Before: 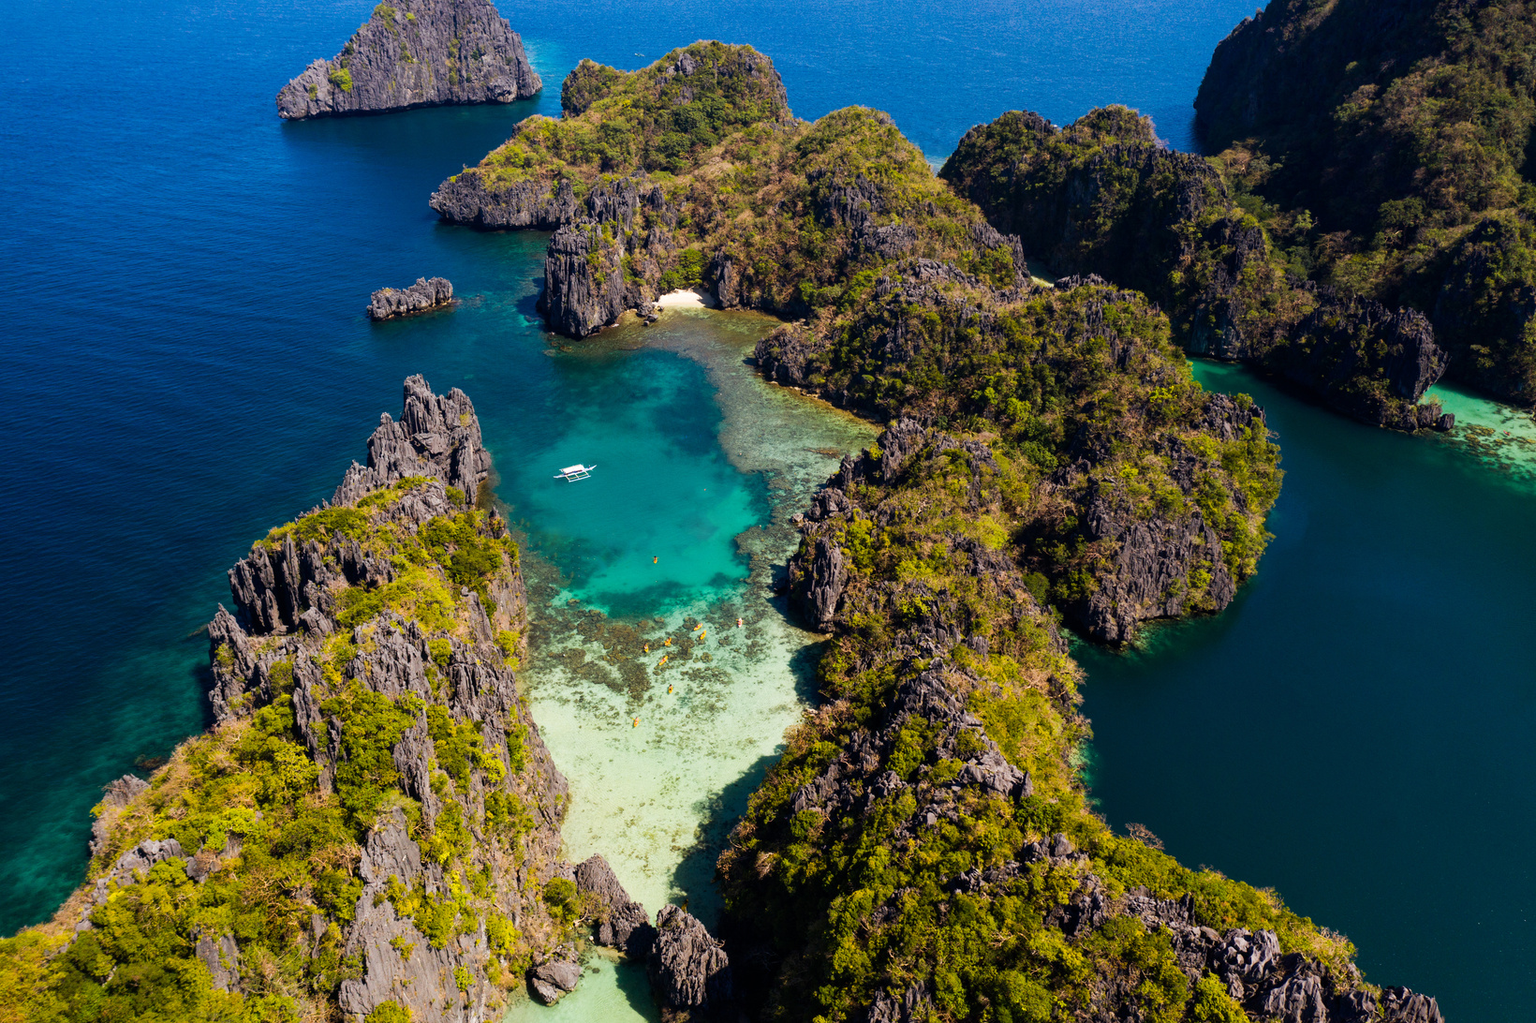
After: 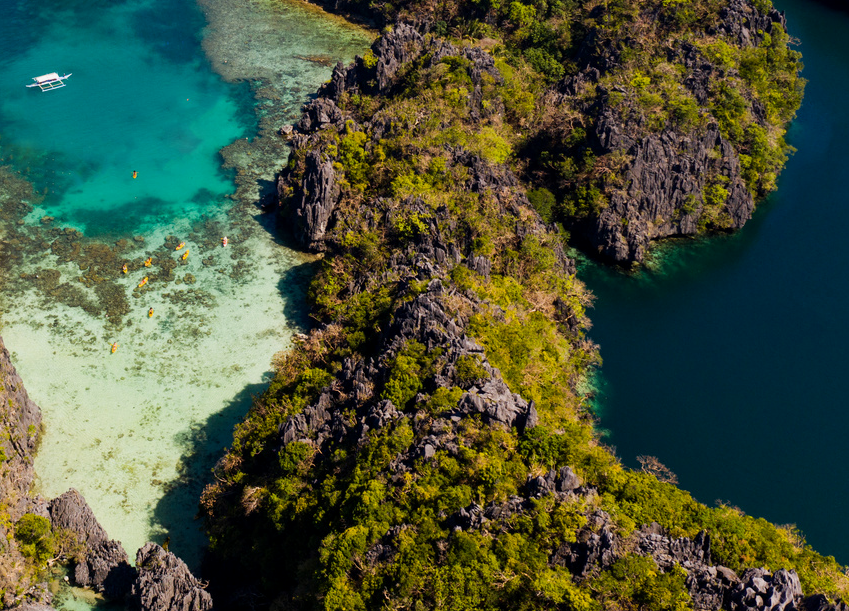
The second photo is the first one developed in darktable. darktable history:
exposure: black level correction 0.001, exposure -0.125 EV, compensate exposure bias true, compensate highlight preservation false
crop: left 34.479%, top 38.822%, right 13.718%, bottom 5.172%
